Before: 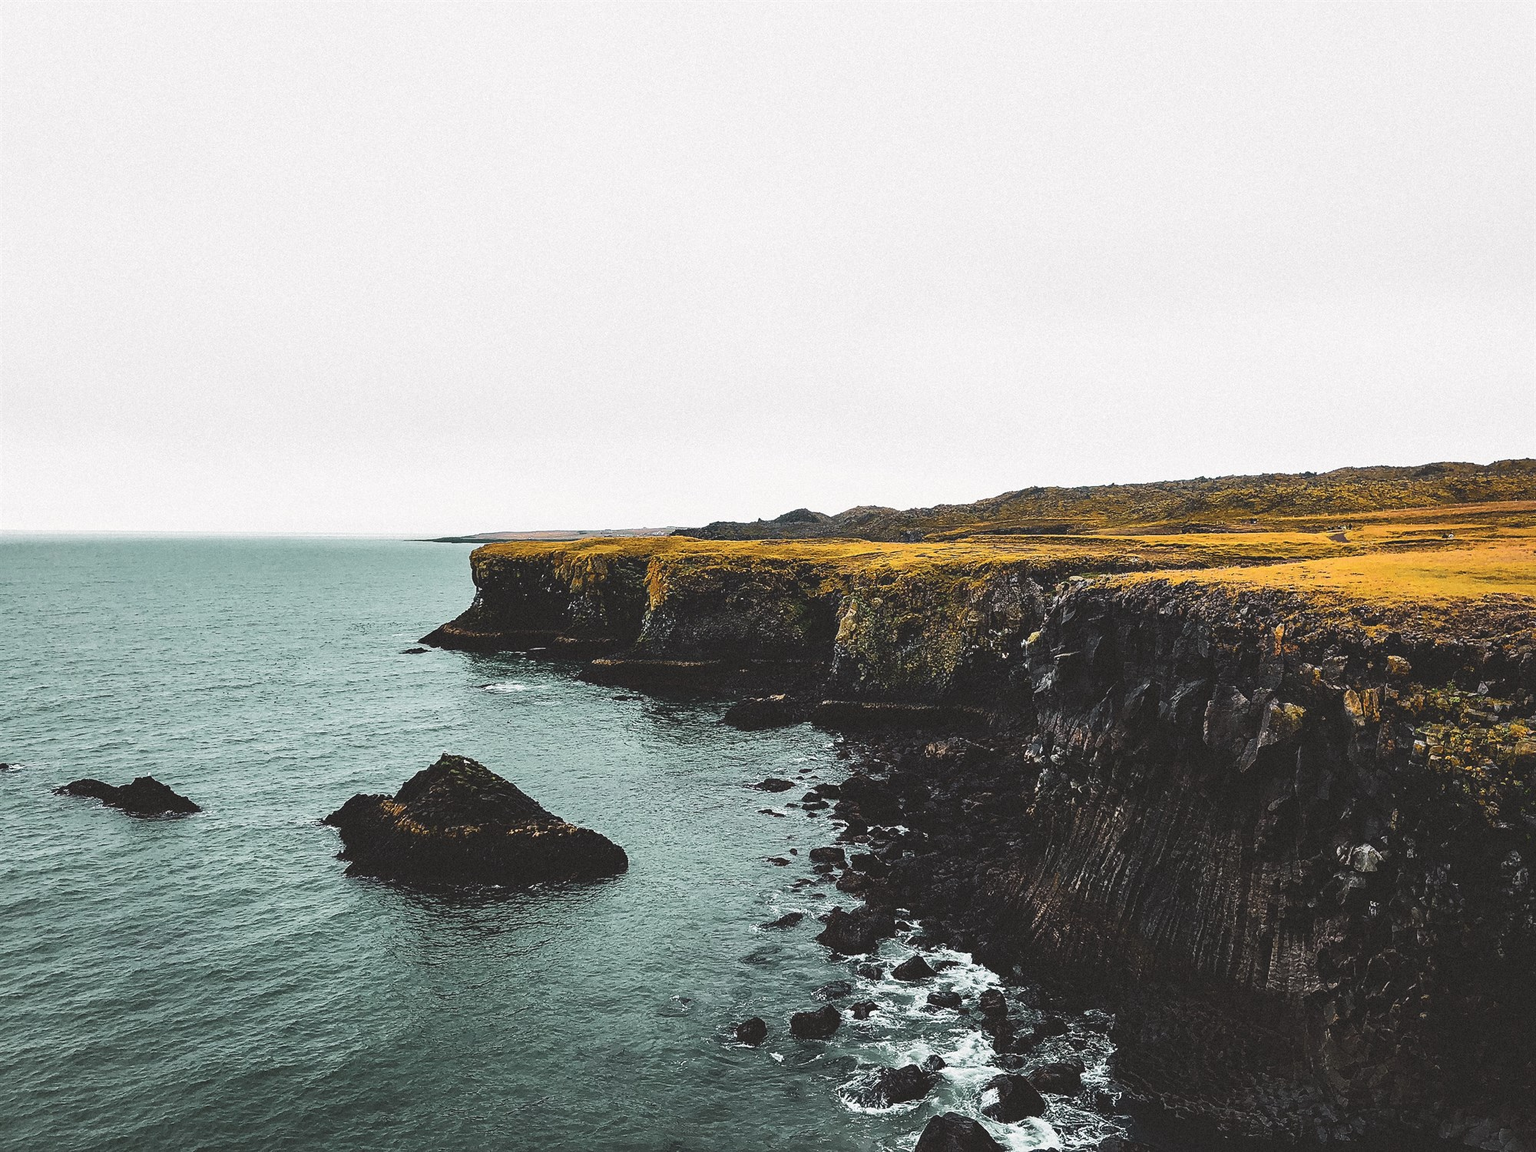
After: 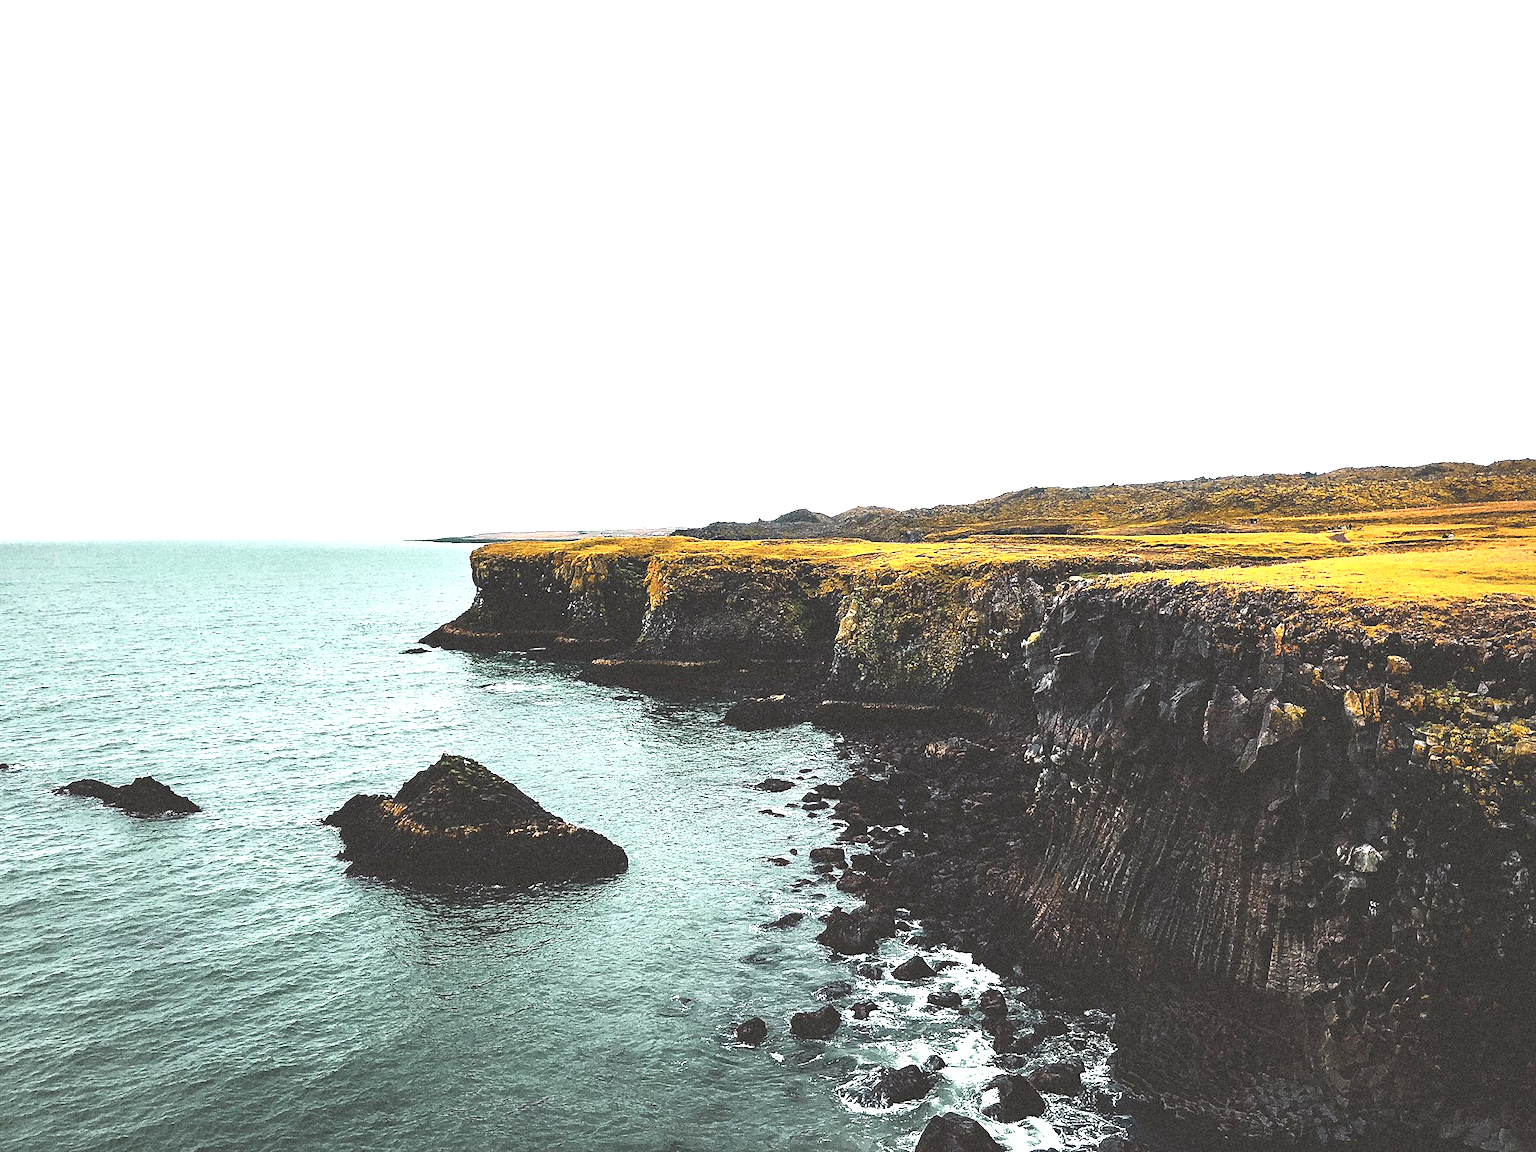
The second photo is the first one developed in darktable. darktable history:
exposure: exposure 1 EV, compensate highlight preservation false
grain: coarseness 0.09 ISO, strength 40%
